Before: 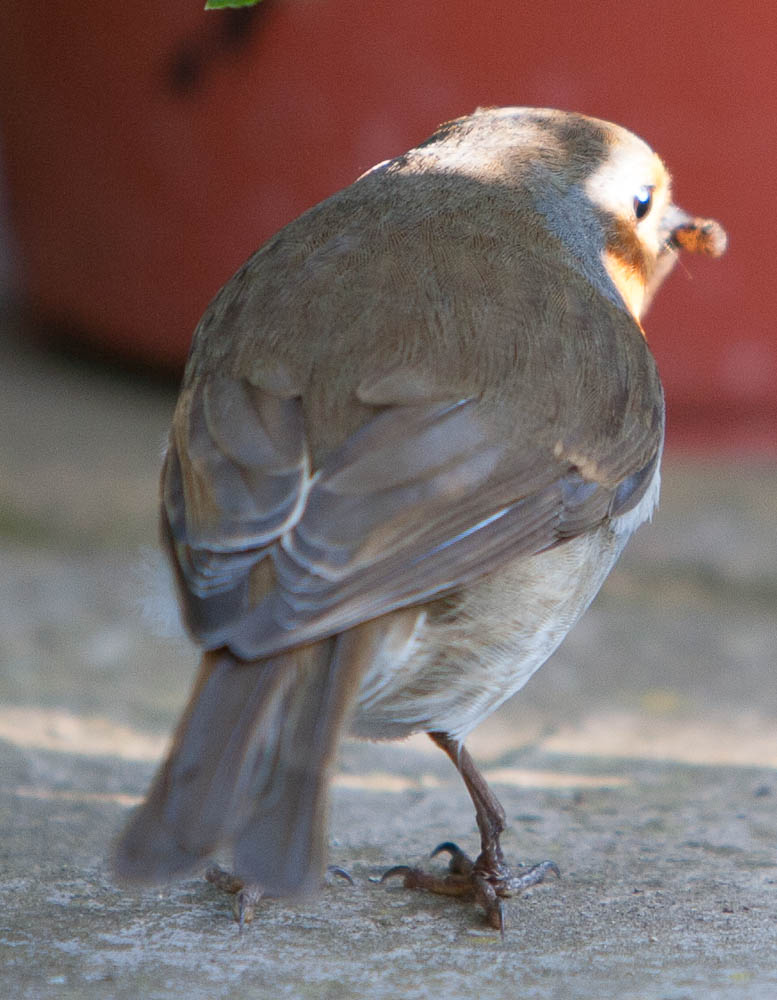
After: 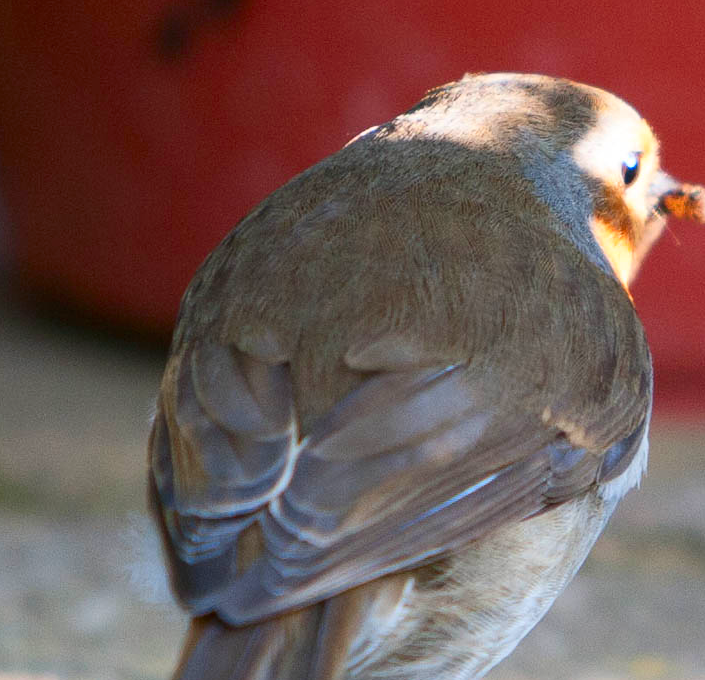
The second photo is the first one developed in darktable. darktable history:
contrast brightness saturation: contrast 0.162, saturation 0.316
crop: left 1.596%, top 3.46%, right 7.63%, bottom 28.455%
contrast equalizer: y [[0.5, 0.5, 0.468, 0.5, 0.5, 0.5], [0.5 ×6], [0.5 ×6], [0 ×6], [0 ×6]], mix 0.313
